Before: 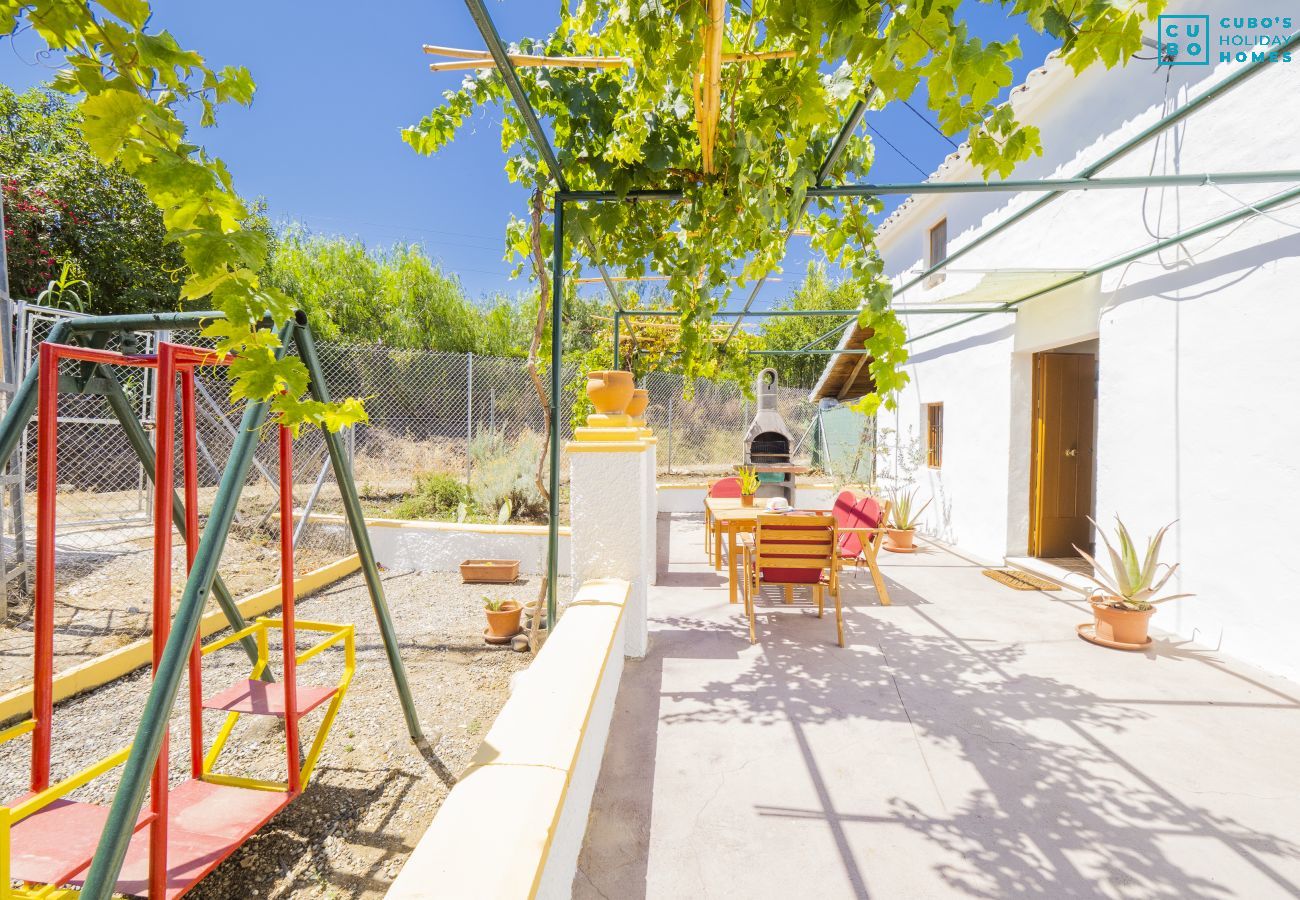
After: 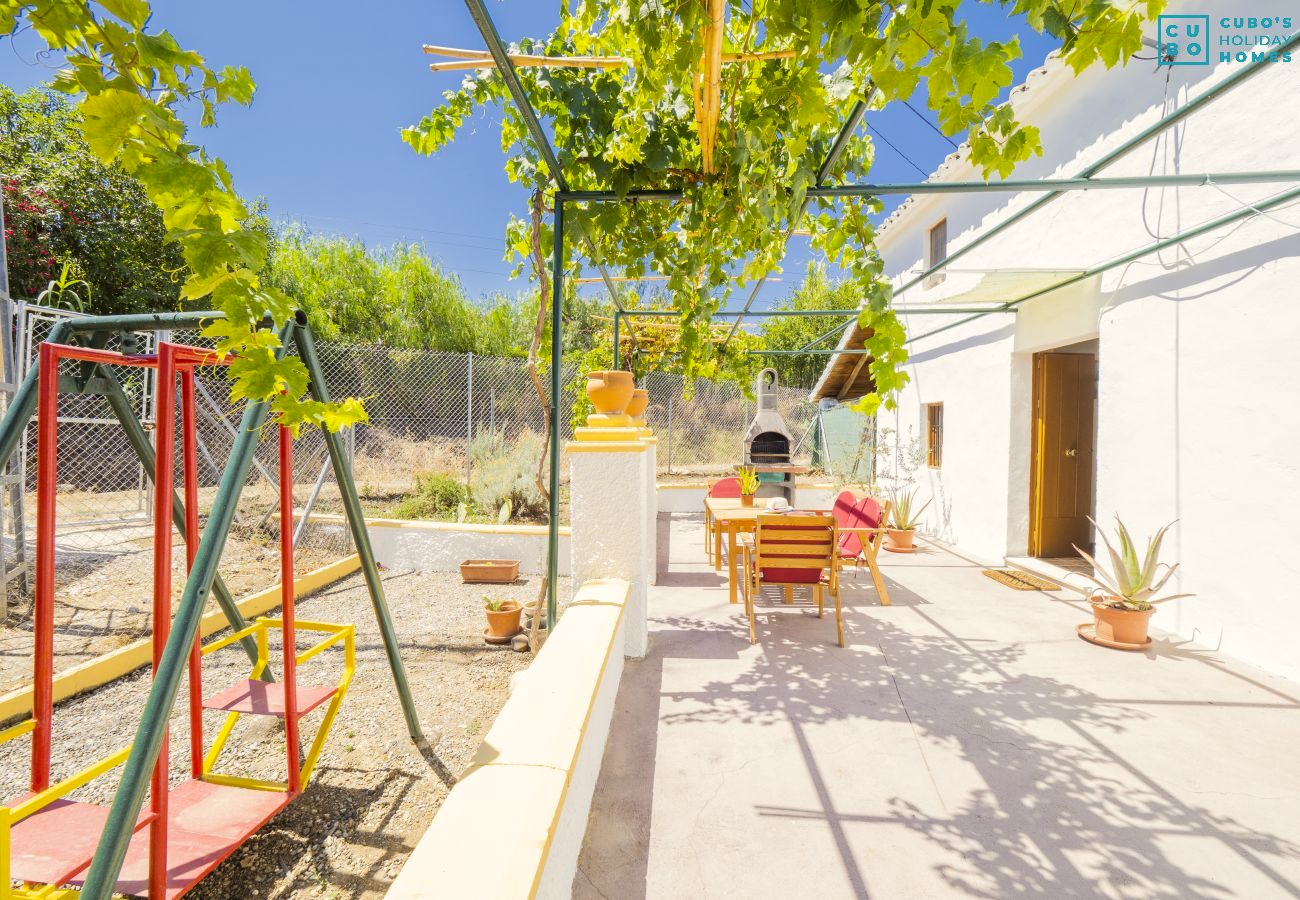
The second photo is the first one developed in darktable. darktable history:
color correction: highlights b* 3
white balance: red 1.009, blue 0.985
